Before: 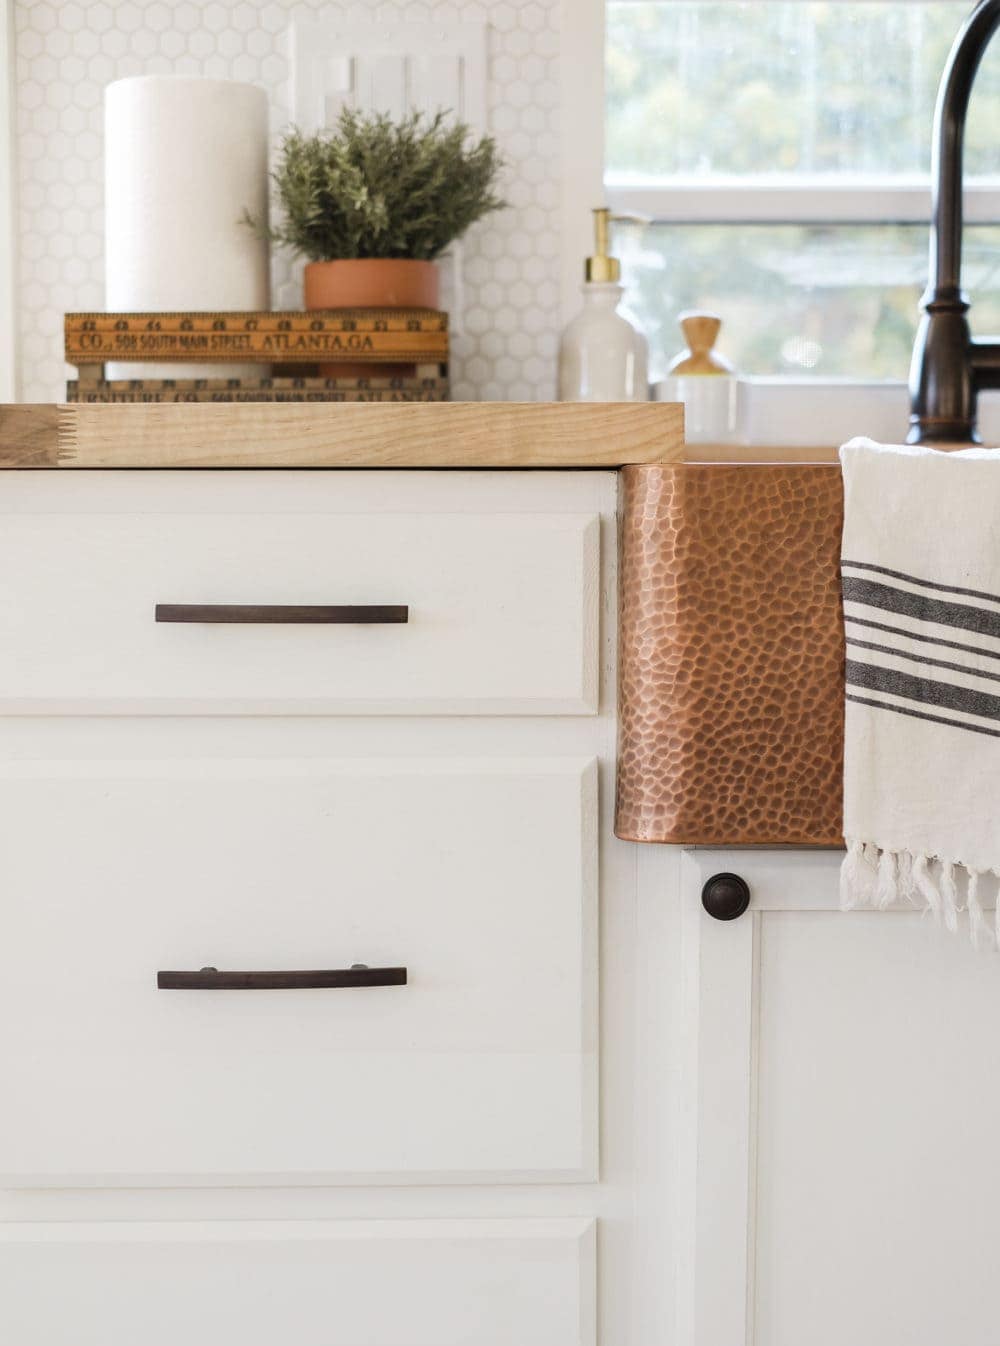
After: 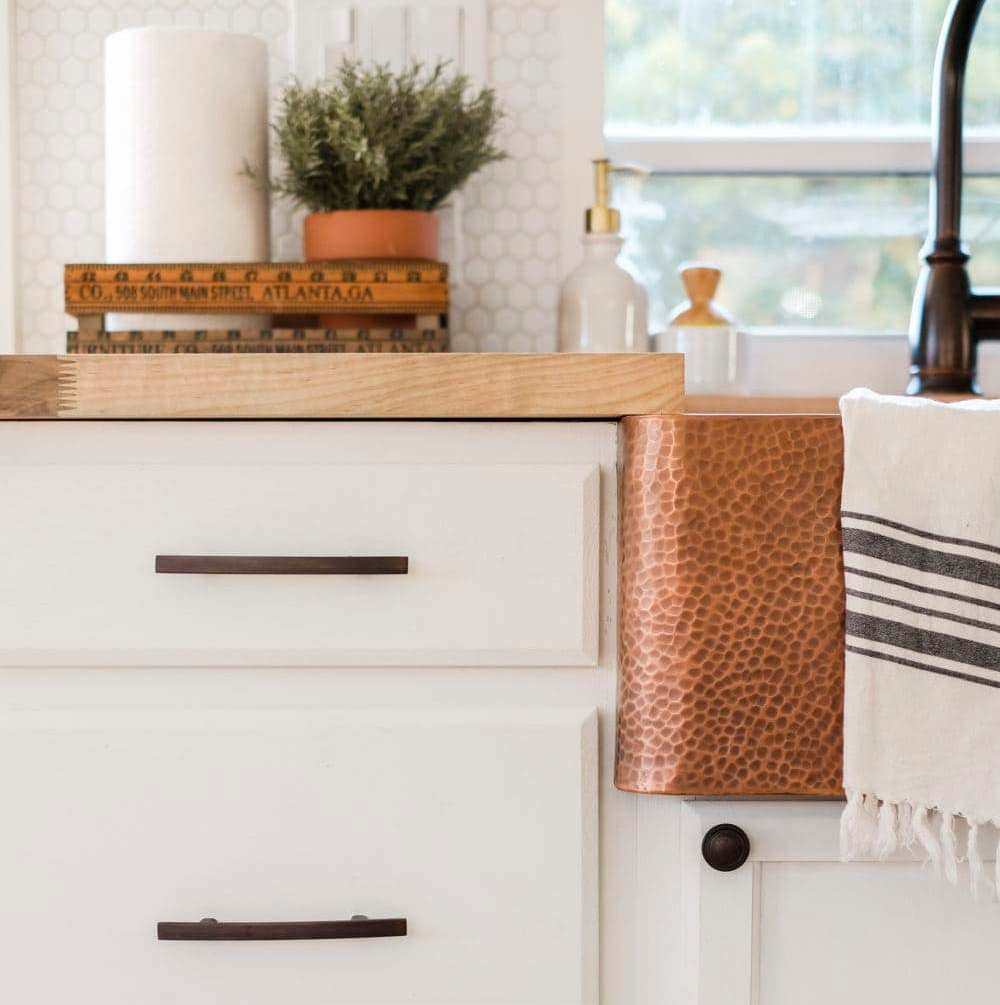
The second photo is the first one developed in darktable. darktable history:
crop: top 3.678%, bottom 21.601%
